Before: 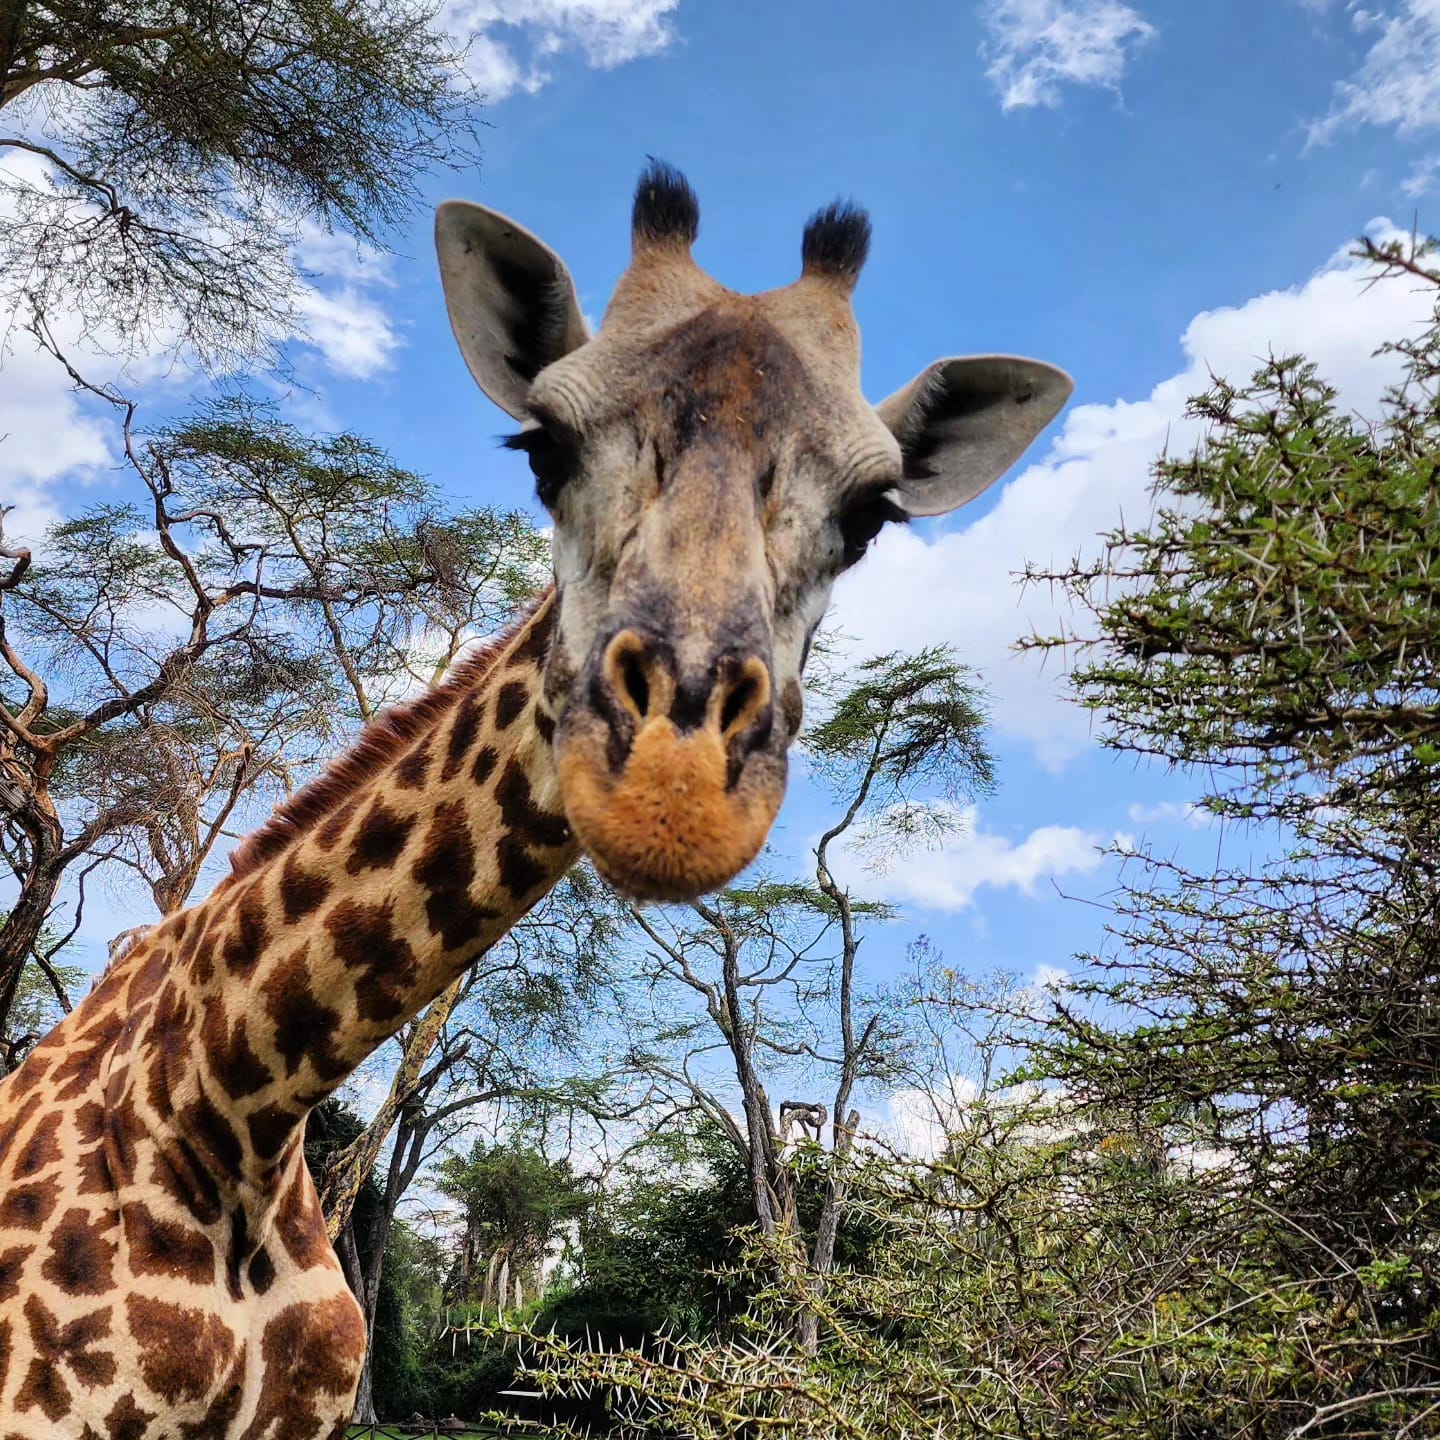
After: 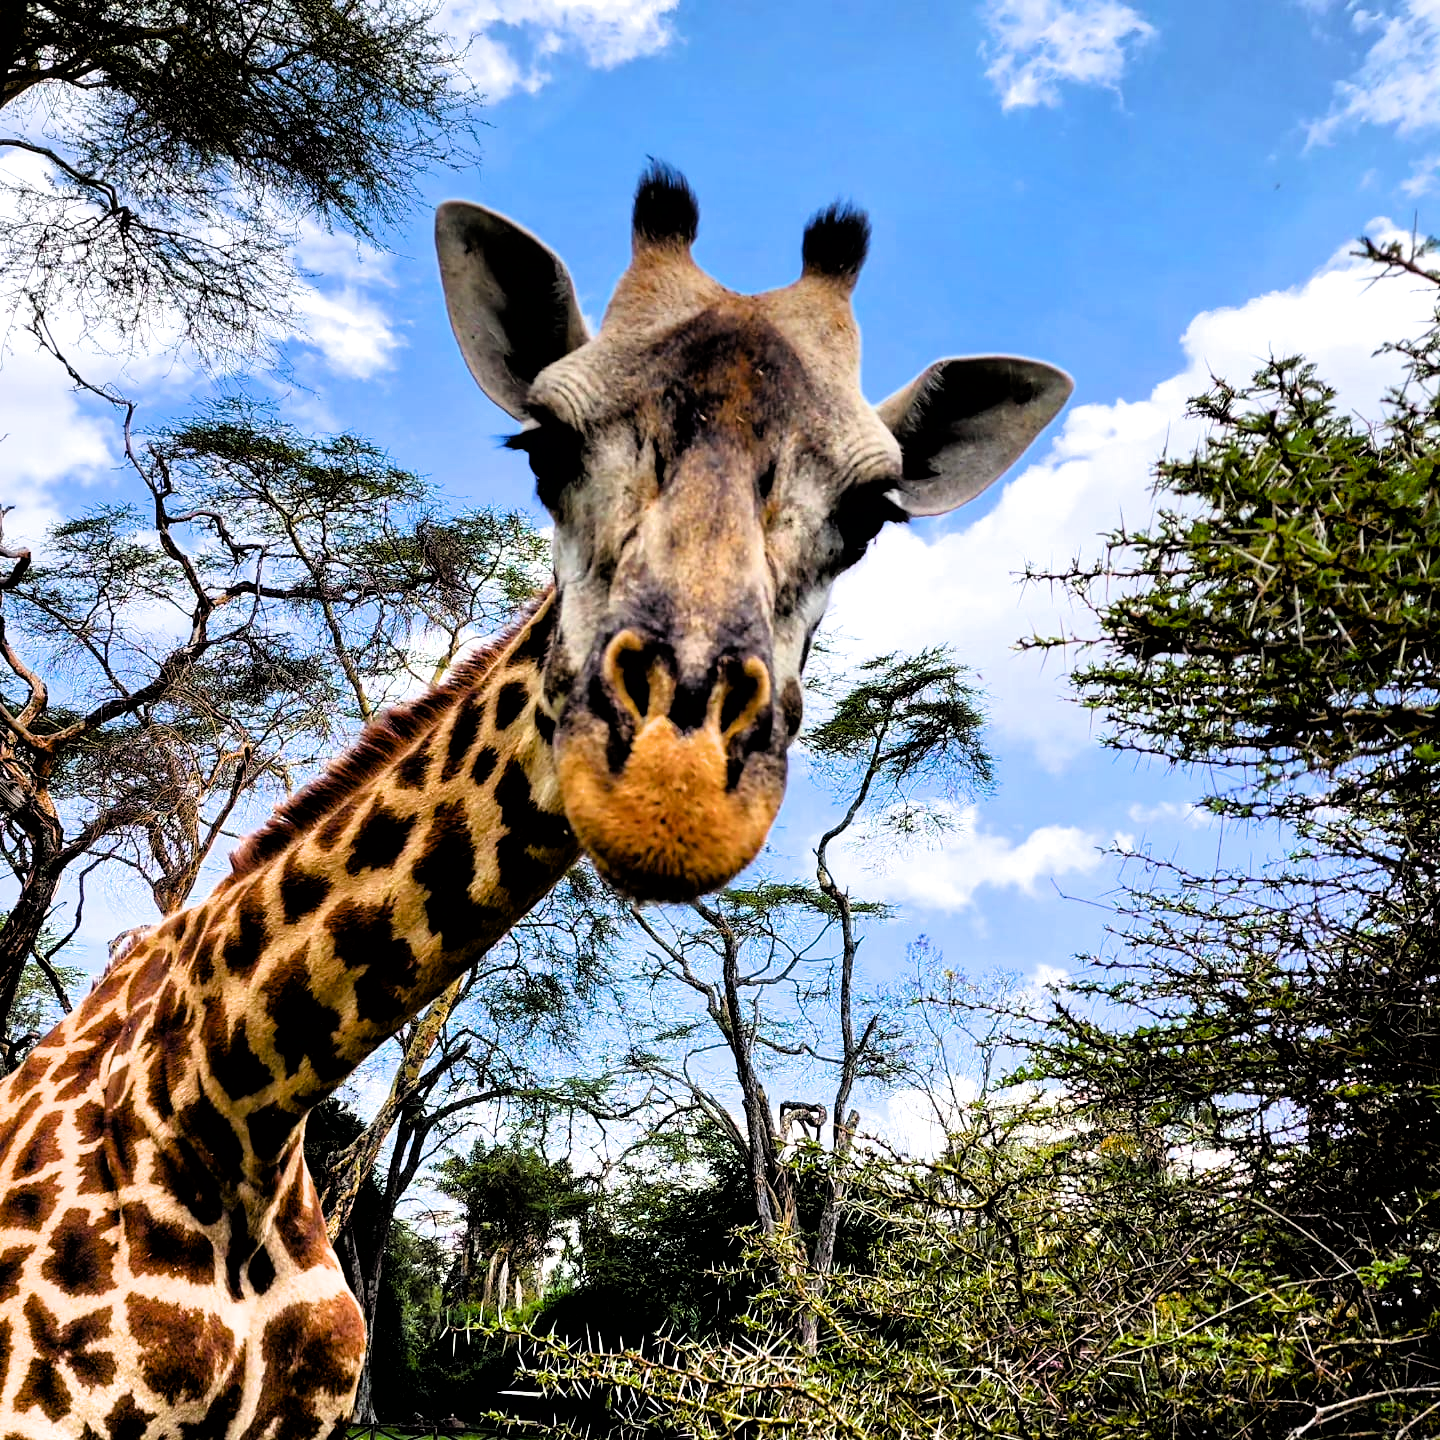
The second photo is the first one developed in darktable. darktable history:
filmic rgb: black relative exposure -3.61 EV, white relative exposure 2.12 EV, hardness 3.64, color science v6 (2022)
color balance rgb: perceptual saturation grading › global saturation 29.784%, global vibrance 25.368%
